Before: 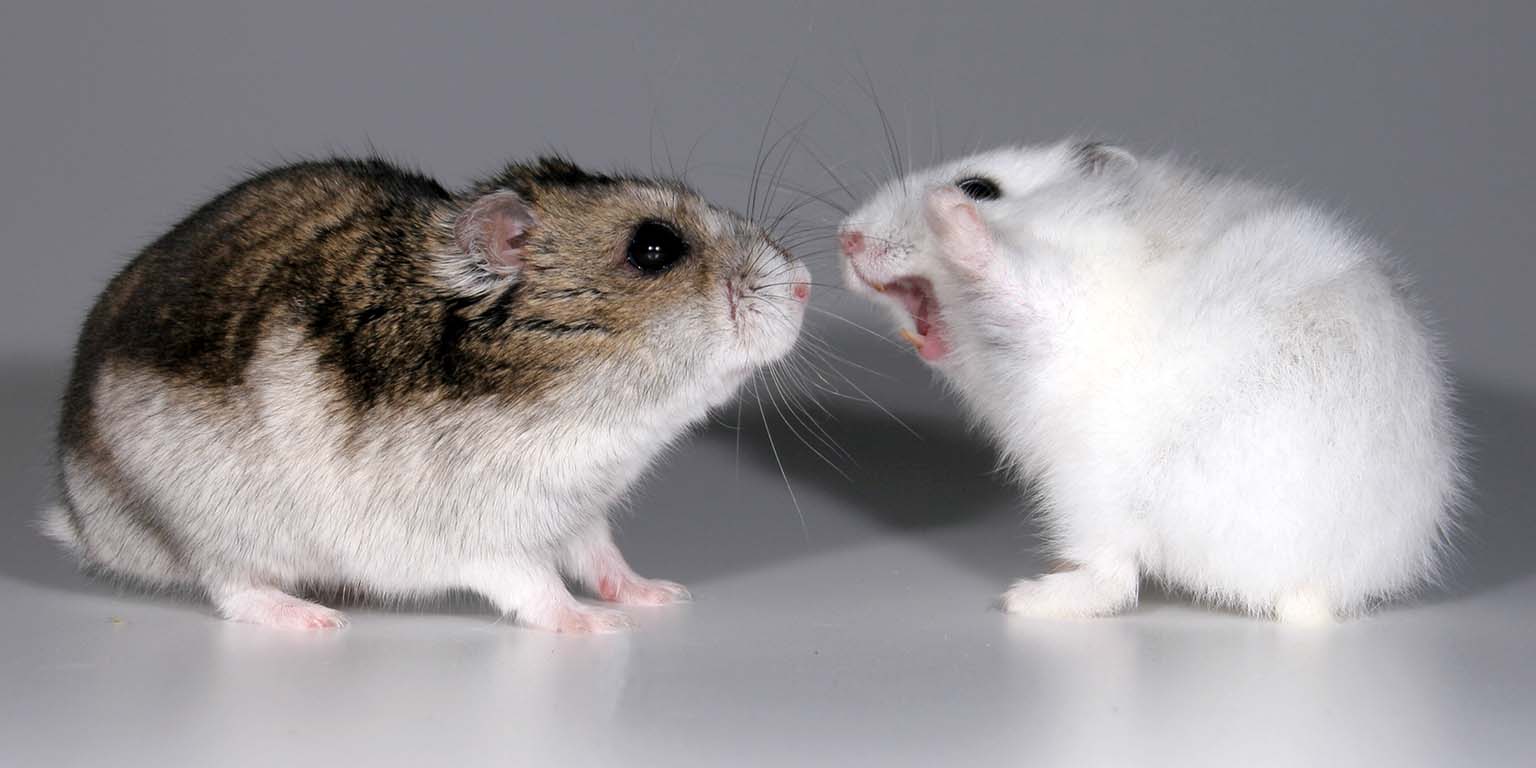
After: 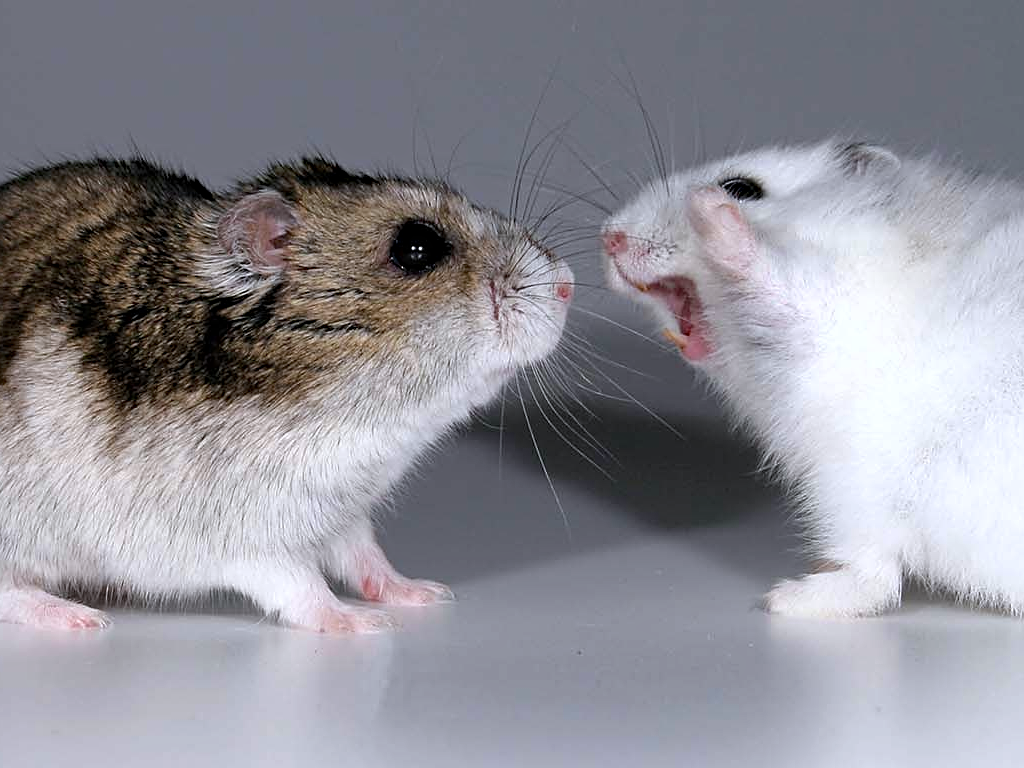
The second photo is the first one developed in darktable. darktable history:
white balance: red 0.974, blue 1.044
haze removal: compatibility mode true, adaptive false
crop and rotate: left 15.446%, right 17.836%
sharpen: on, module defaults
